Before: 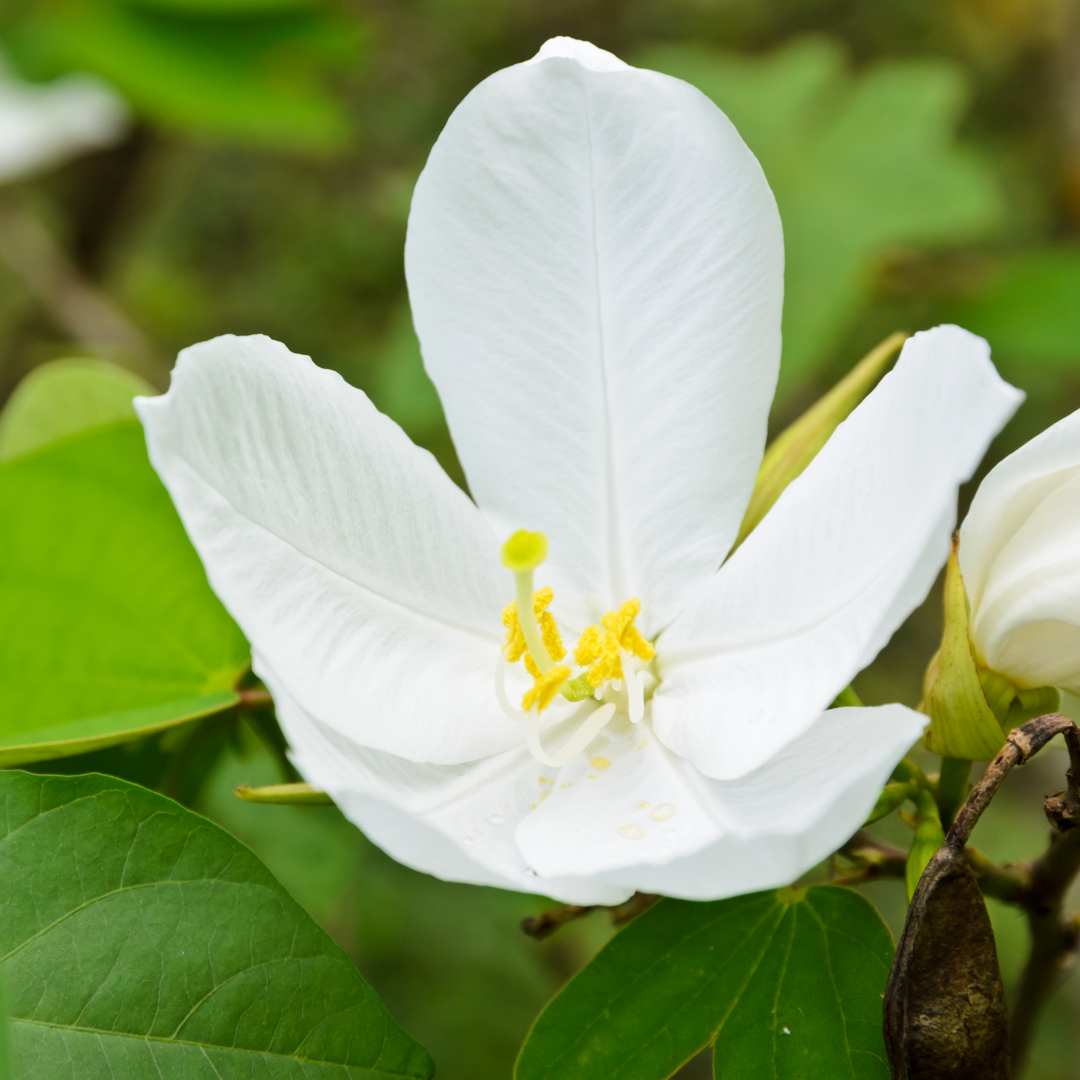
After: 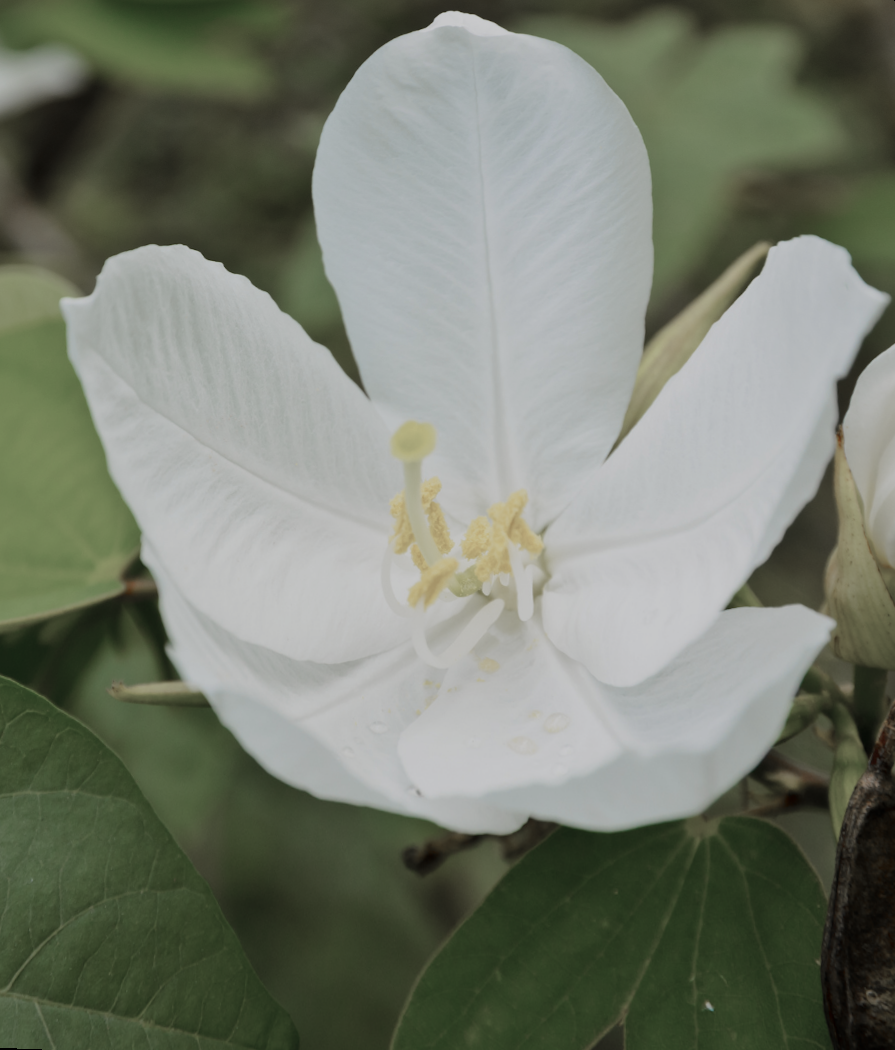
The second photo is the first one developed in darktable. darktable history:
exposure: black level correction 0, exposure -0.721 EV, compensate highlight preservation false
rotate and perspective: rotation 0.72°, lens shift (vertical) -0.352, lens shift (horizontal) -0.051, crop left 0.152, crop right 0.859, crop top 0.019, crop bottom 0.964
color zones: curves: ch1 [(0, 0.708) (0.088, 0.648) (0.245, 0.187) (0.429, 0.326) (0.571, 0.498) (0.714, 0.5) (0.857, 0.5) (1, 0.708)]
